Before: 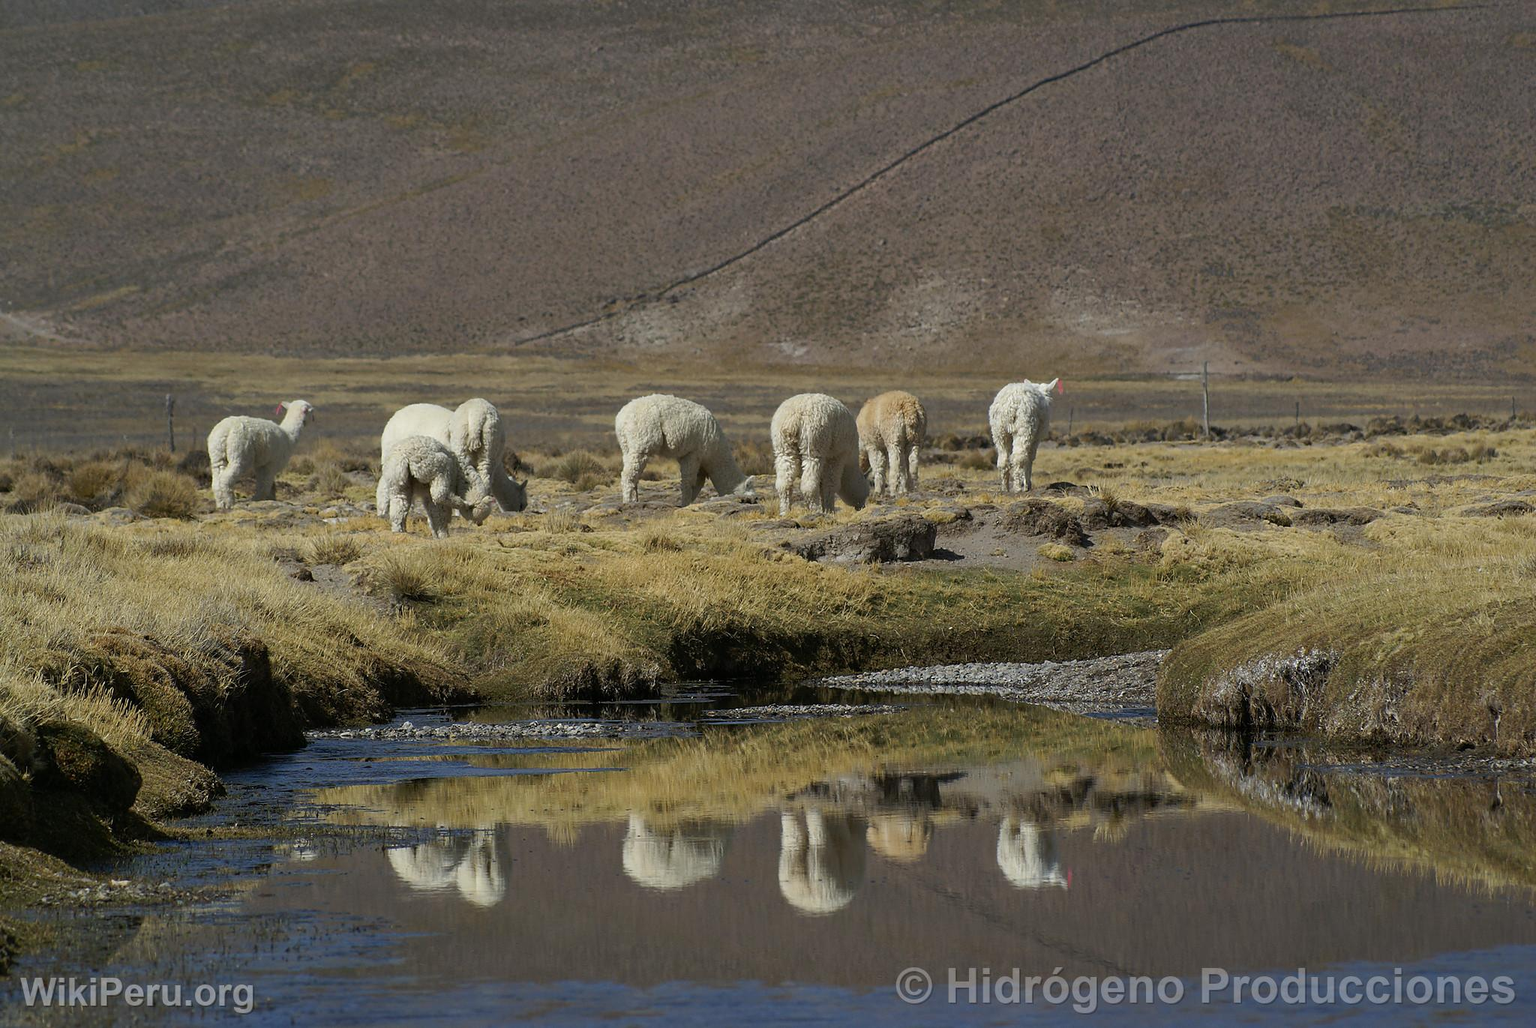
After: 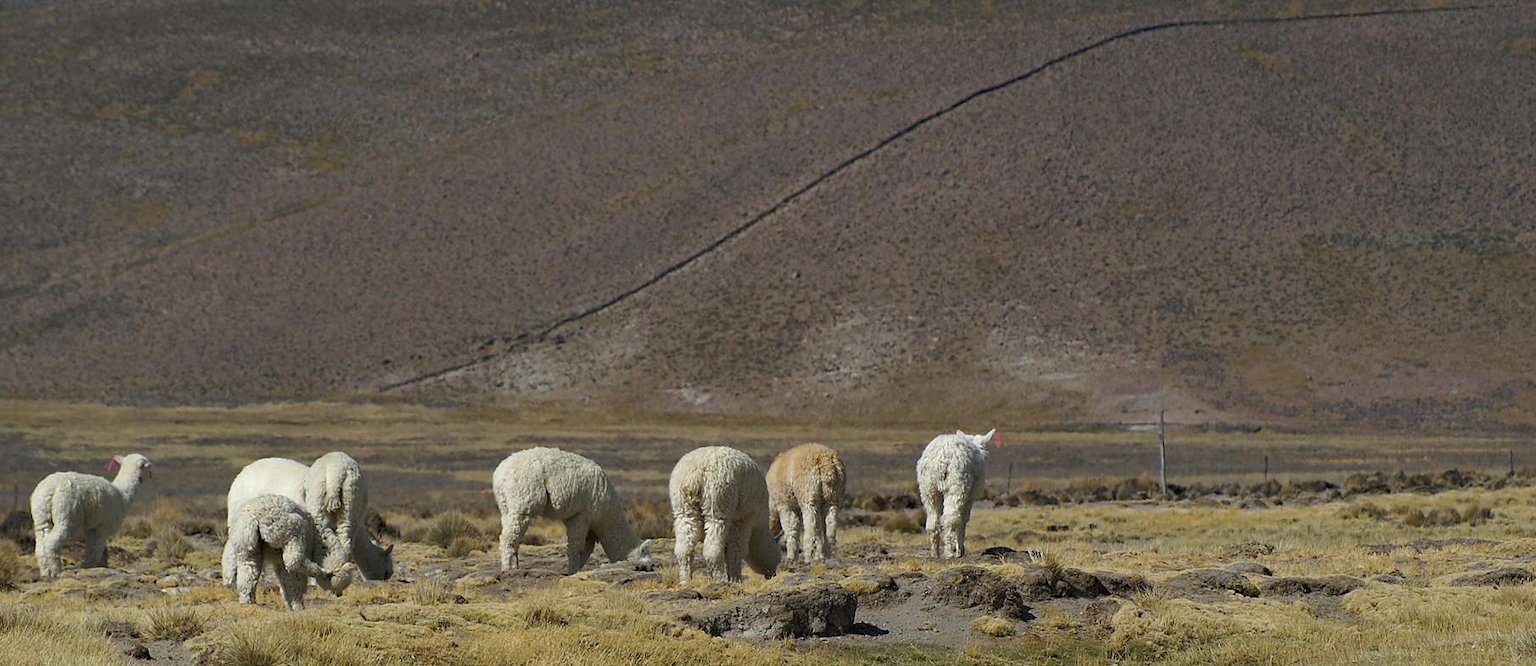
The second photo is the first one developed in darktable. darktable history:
crop and rotate: left 11.812%, bottom 42.776%
haze removal: compatibility mode true, adaptive false
